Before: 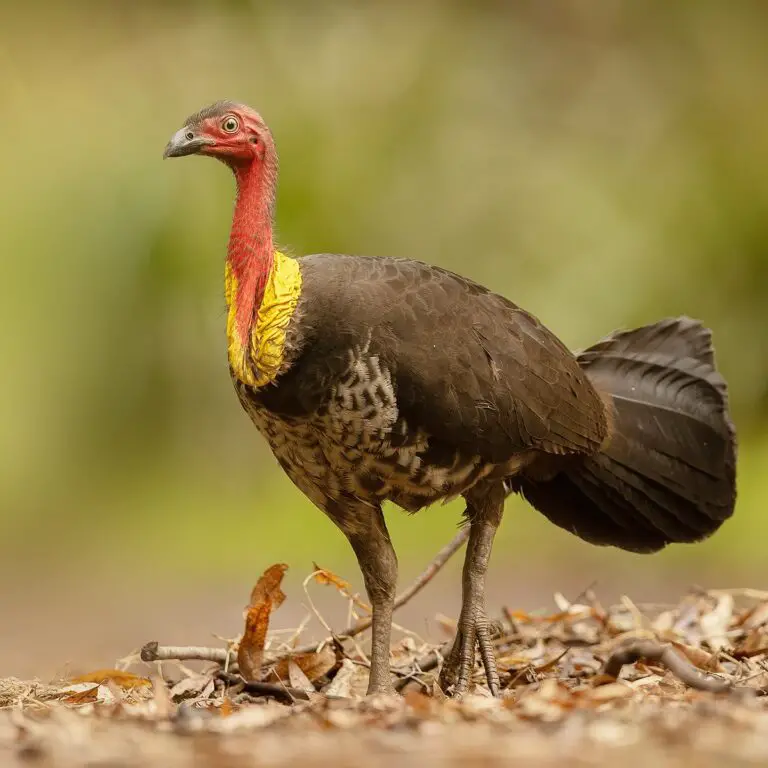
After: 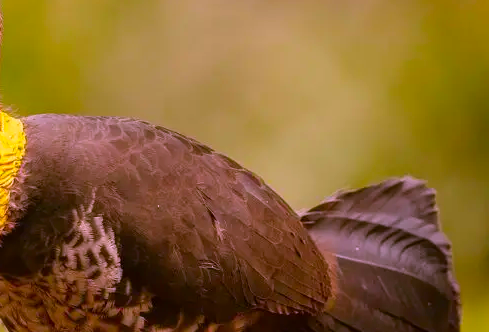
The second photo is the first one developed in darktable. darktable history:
crop: left 36.005%, top 18.293%, right 0.31%, bottom 38.444%
color correction: highlights a* 19.5, highlights b* -11.53, saturation 1.69
white balance: red 0.931, blue 1.11
